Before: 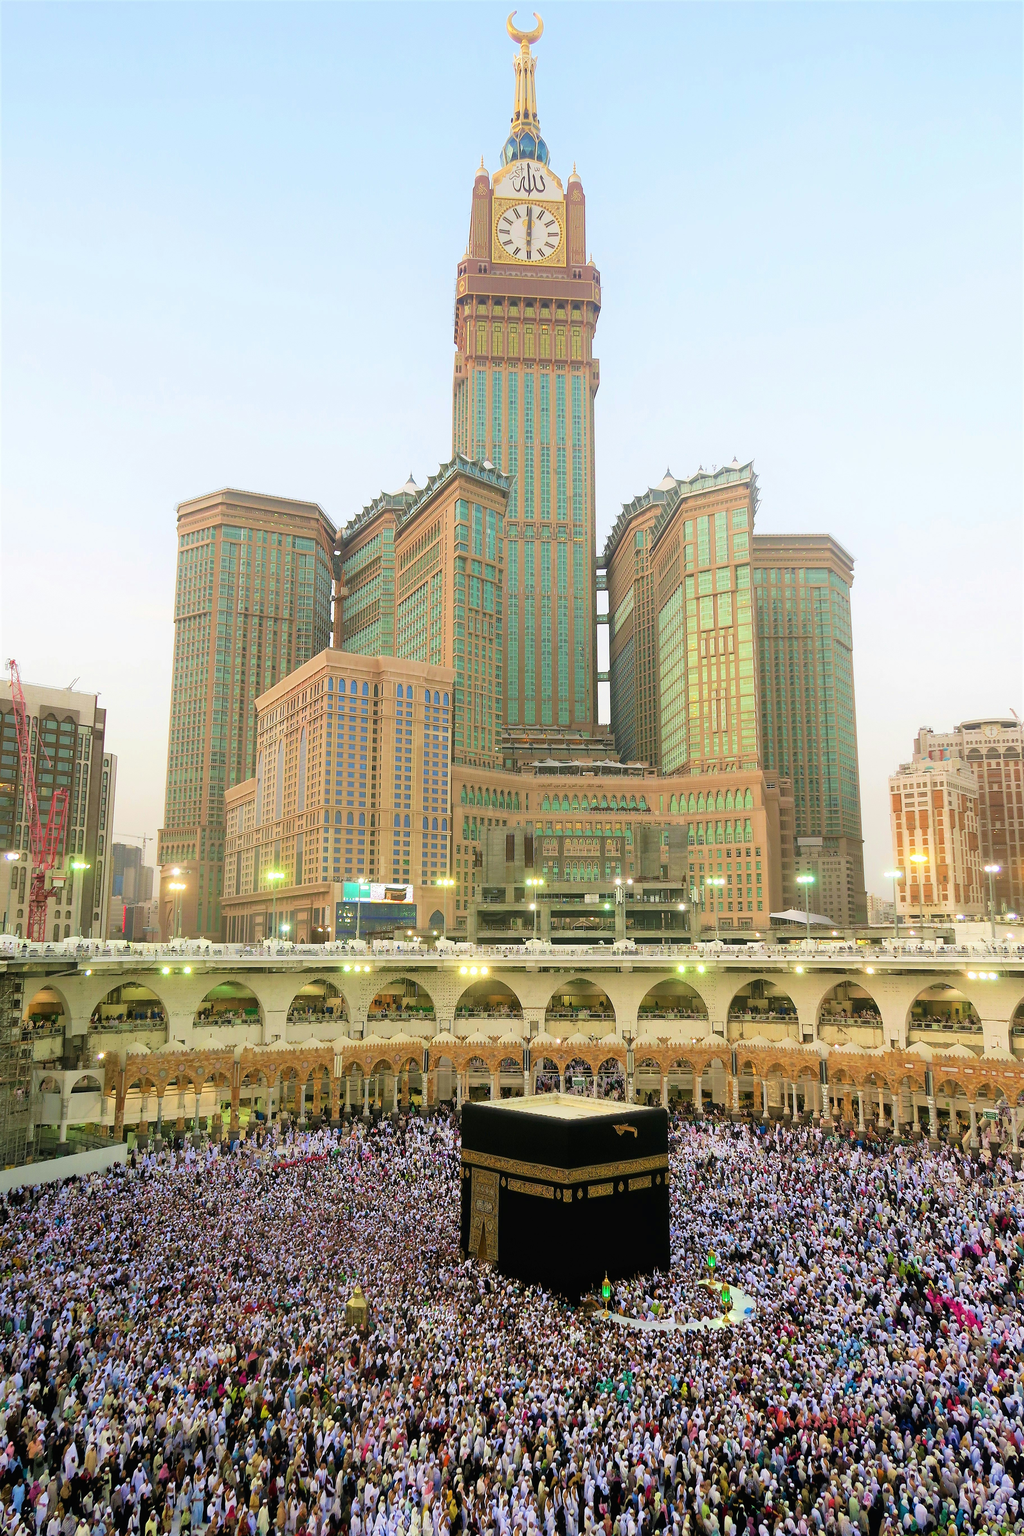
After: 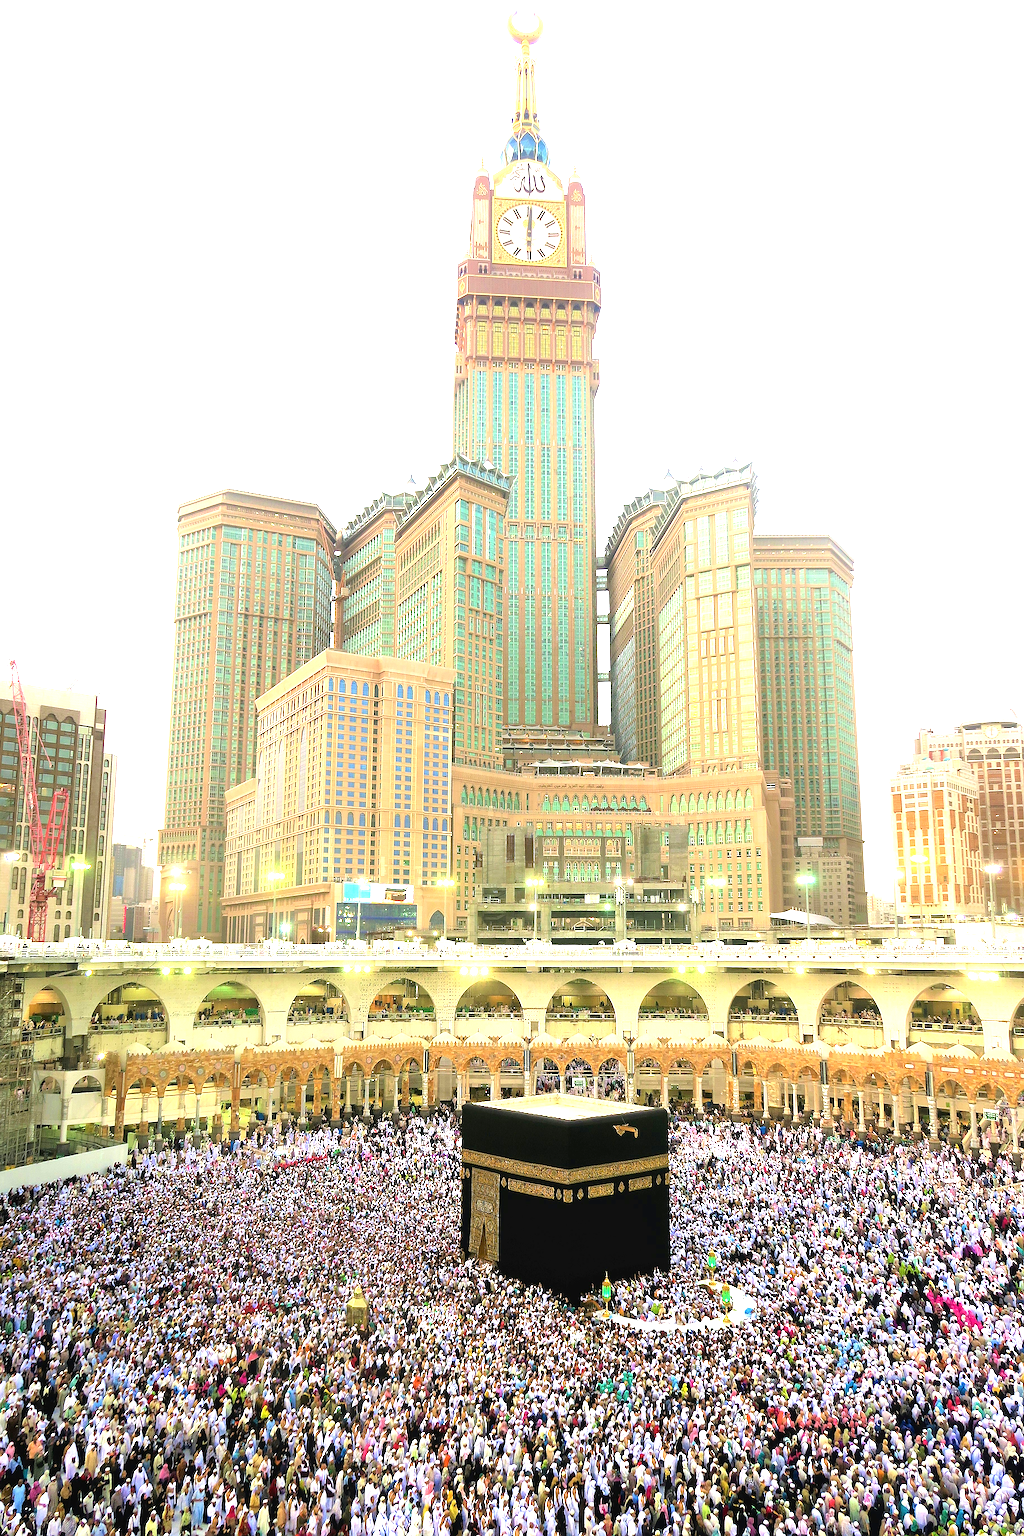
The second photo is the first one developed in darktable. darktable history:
sharpen: on, module defaults
exposure: black level correction 0, exposure 1.098 EV, compensate exposure bias true, compensate highlight preservation false
